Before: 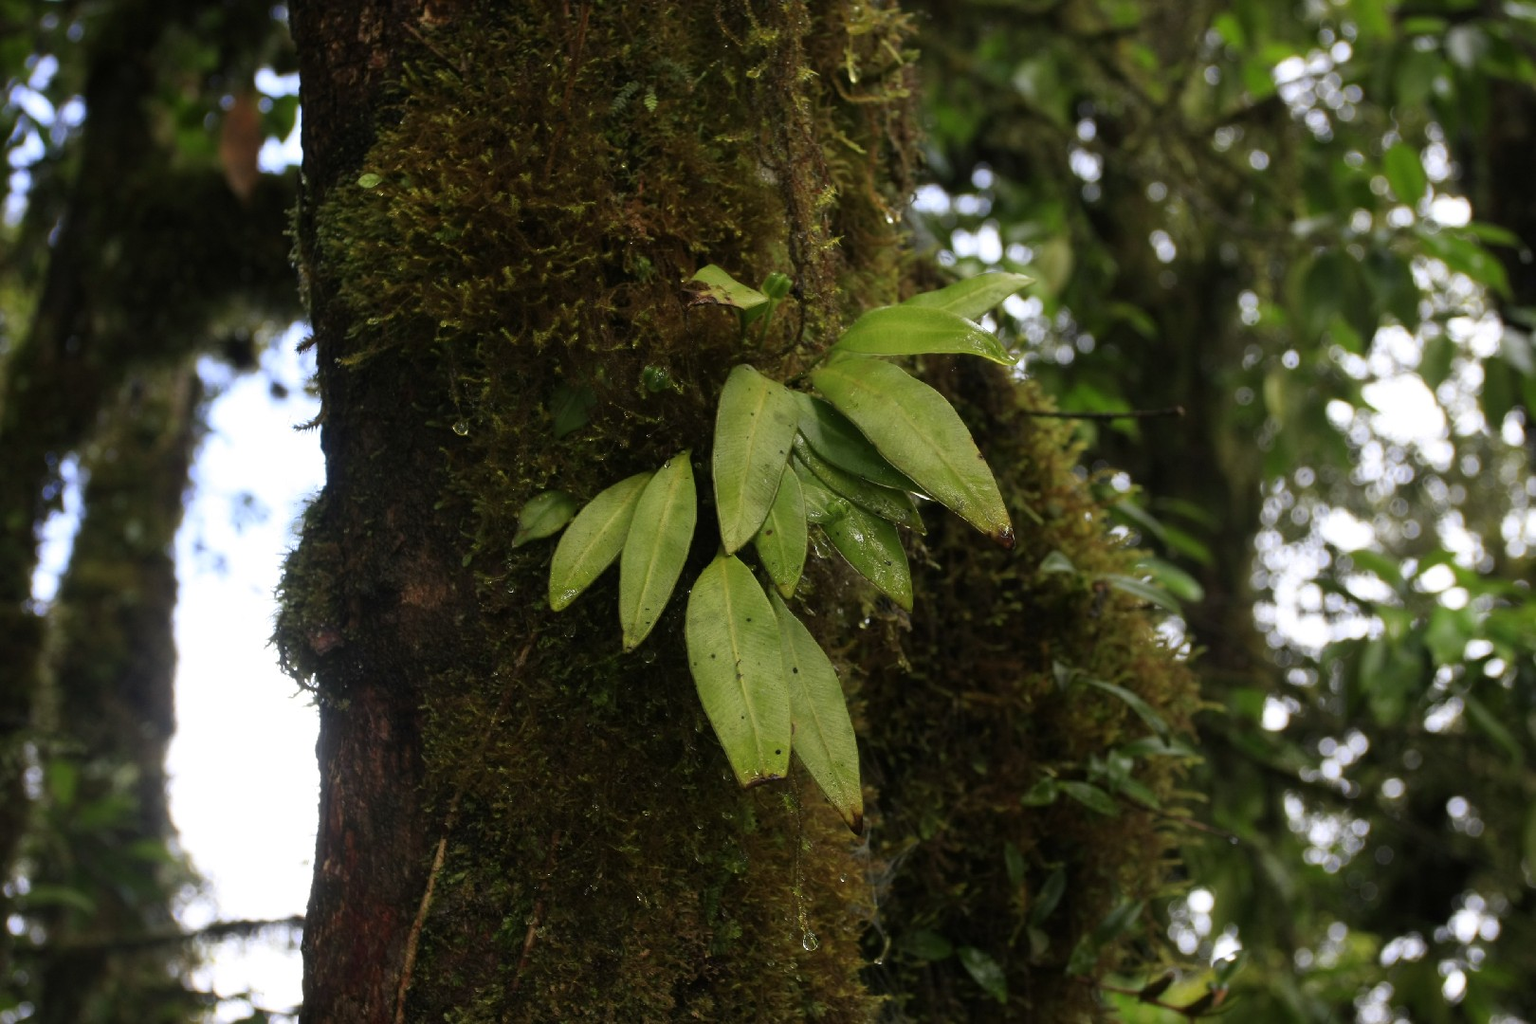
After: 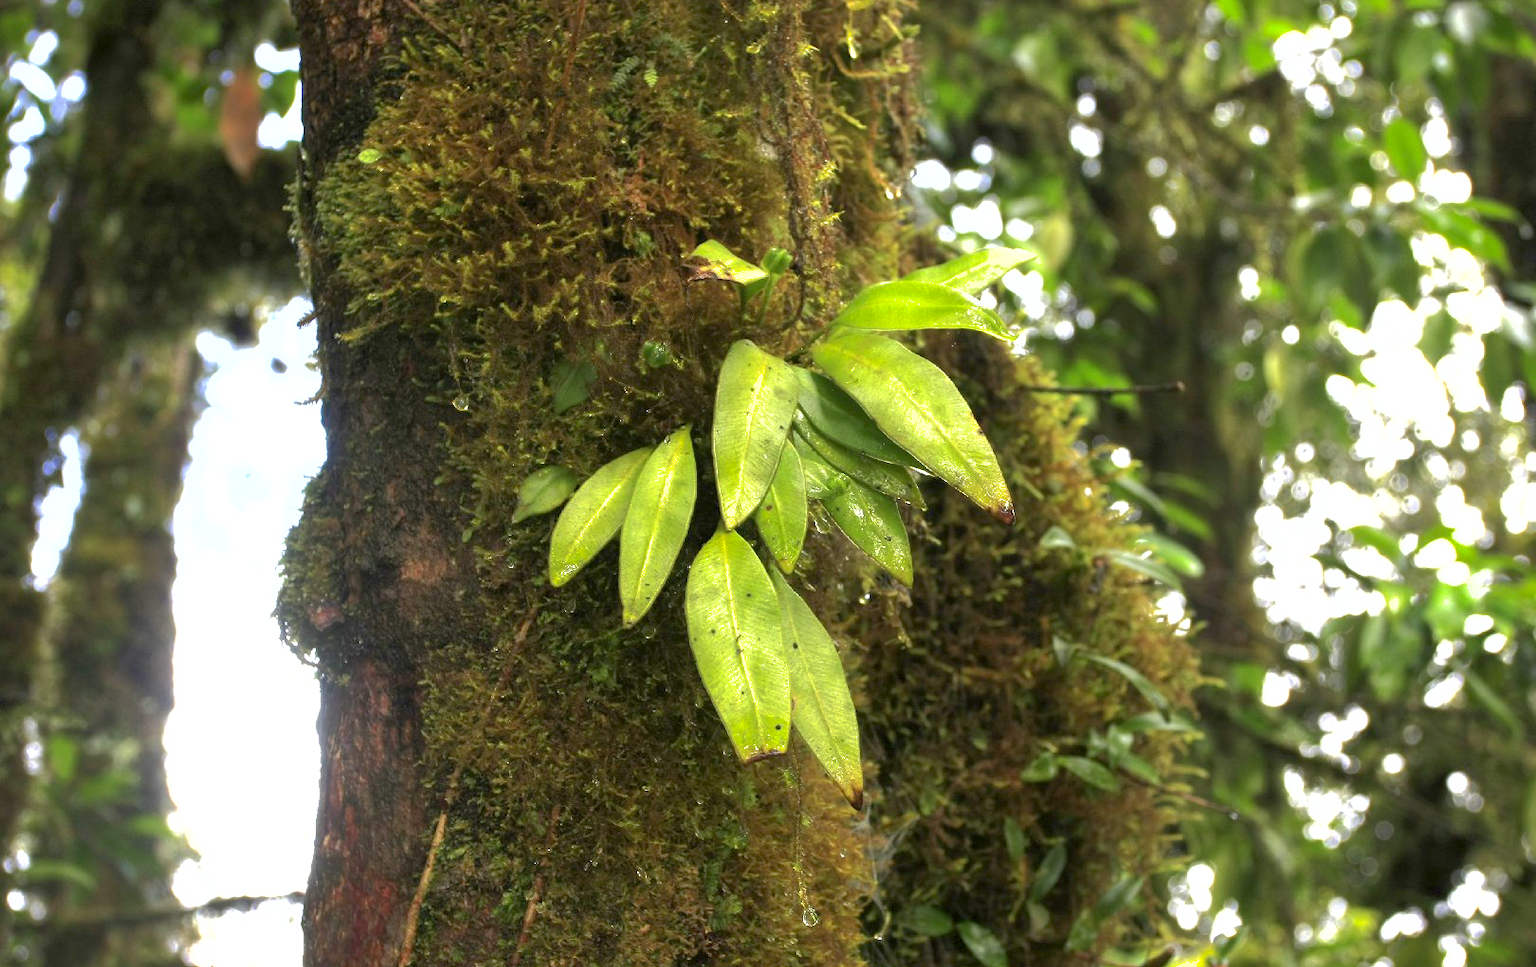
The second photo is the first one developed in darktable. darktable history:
exposure: black level correction 0.001, exposure 1.735 EV, compensate highlight preservation false
crop and rotate: top 2.479%, bottom 3.018%
shadows and highlights: on, module defaults
